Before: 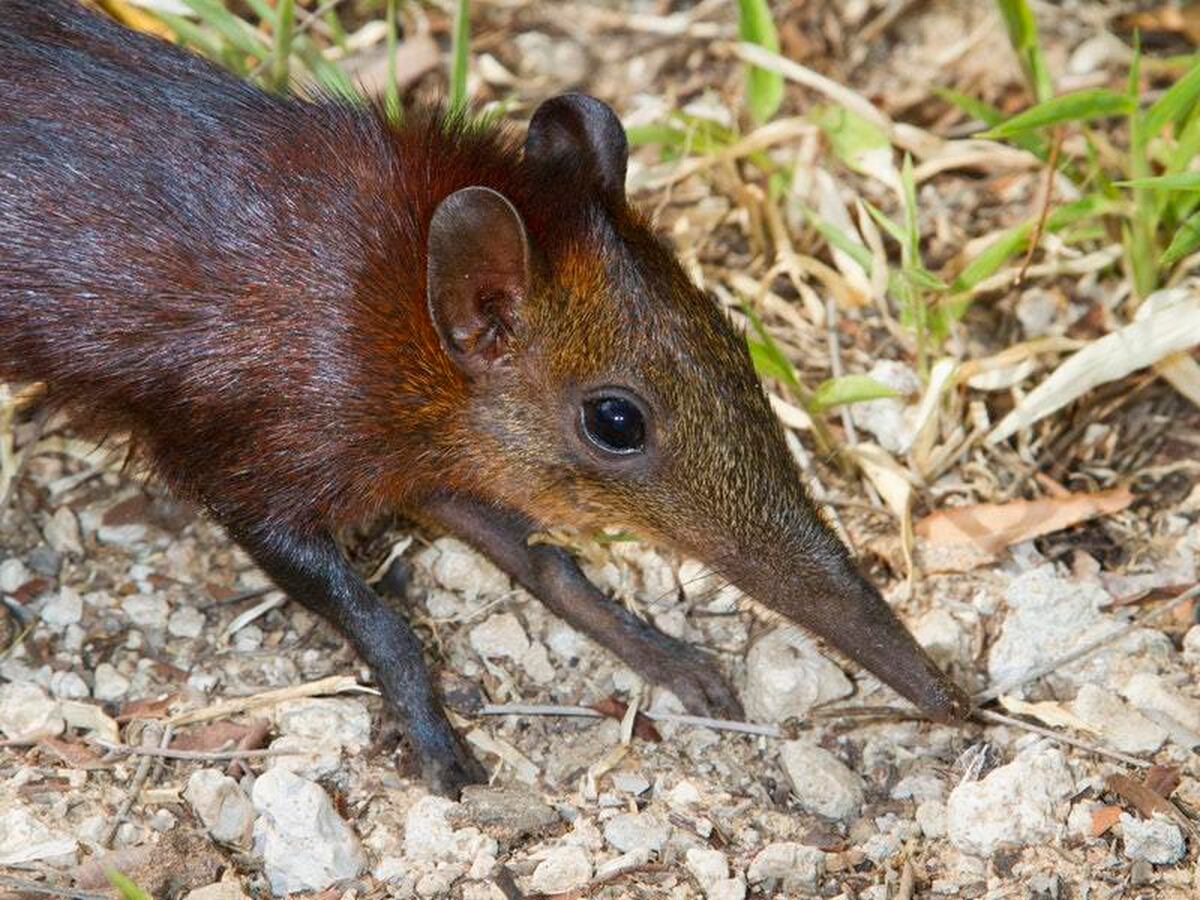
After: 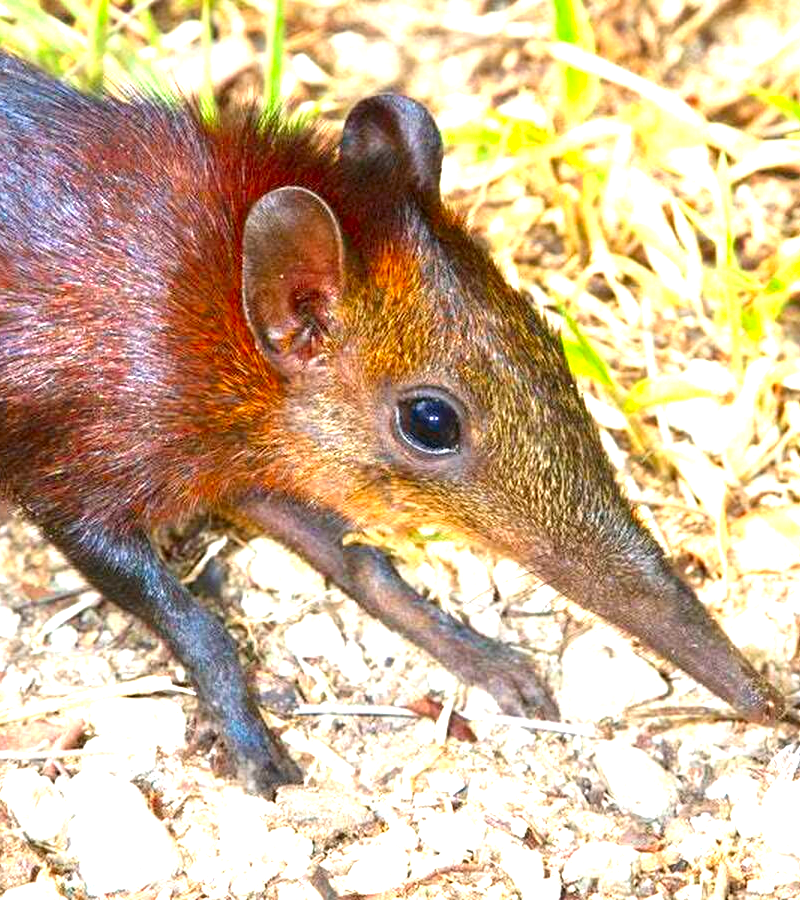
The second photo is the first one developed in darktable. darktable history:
color zones: curves: ch0 [(0, 0.613) (0.01, 0.613) (0.245, 0.448) (0.498, 0.529) (0.642, 0.665) (0.879, 0.777) (0.99, 0.613)]; ch1 [(0, 0) (0.143, 0) (0.286, 0) (0.429, 0) (0.571, 0) (0.714, 0) (0.857, 0)], mix -138.01%
contrast brightness saturation: contrast 0.05
crop and rotate: left 15.446%, right 17.836%
exposure: black level correction 0, exposure 1.55 EV, compensate exposure bias true, compensate highlight preservation false
